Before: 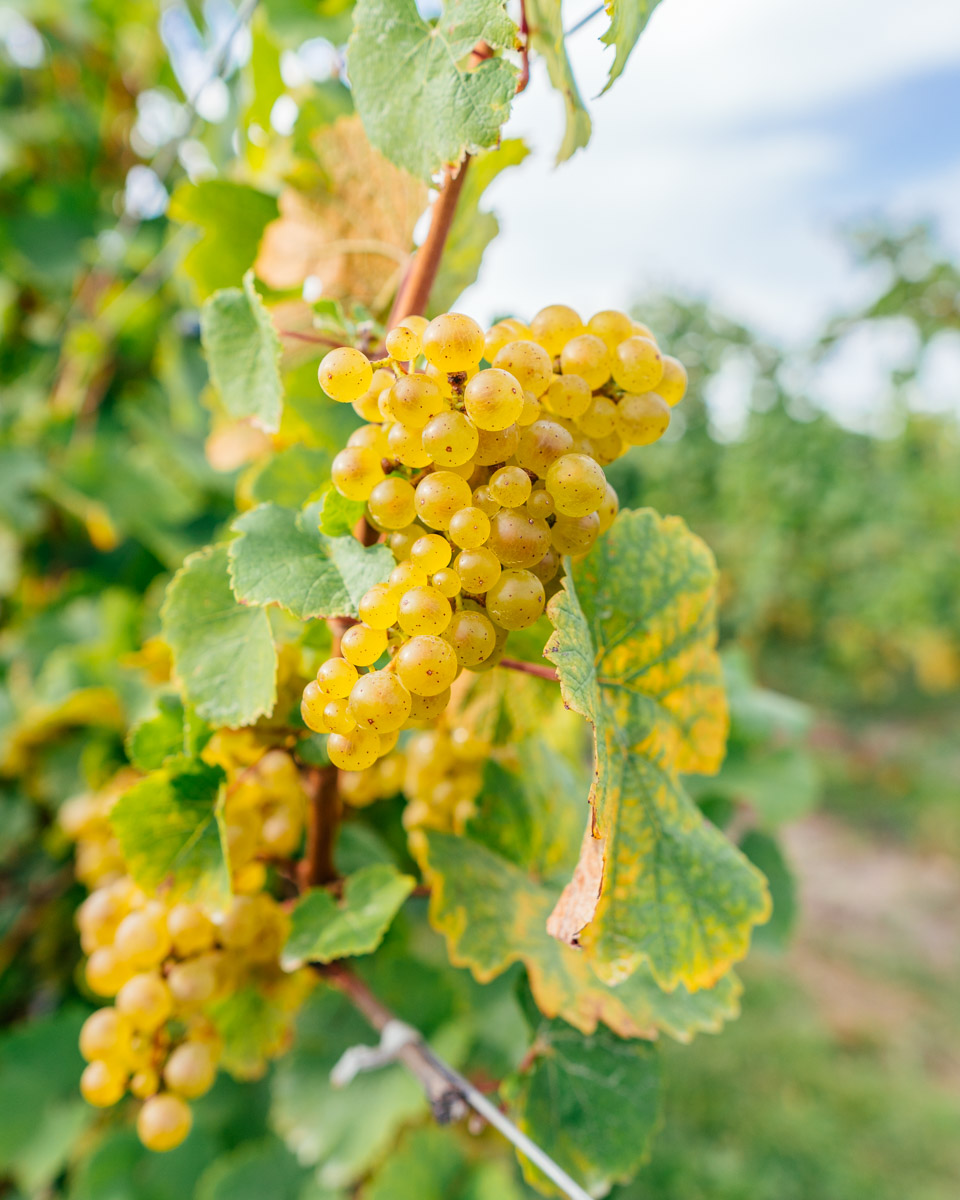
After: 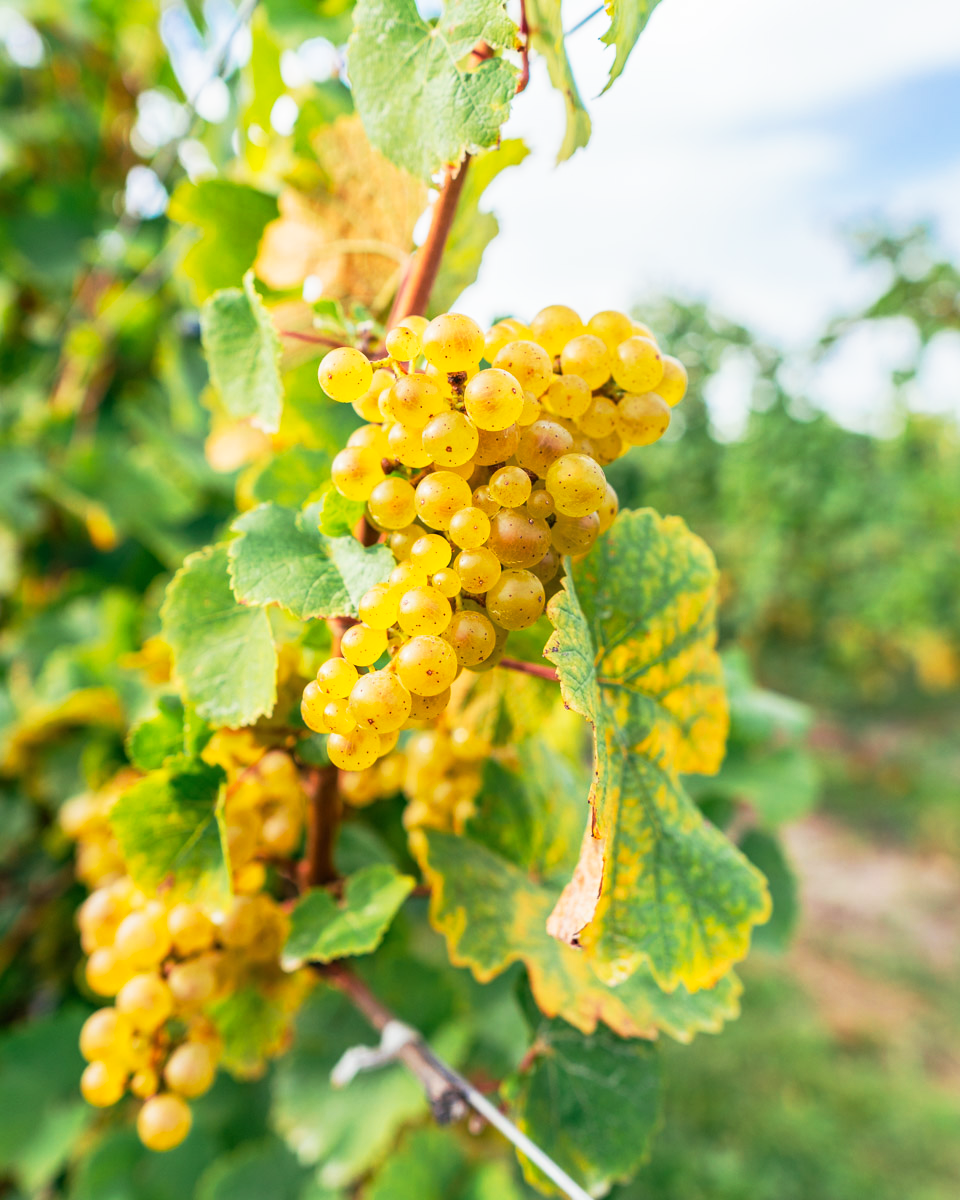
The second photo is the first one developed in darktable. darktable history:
tone equalizer: on, module defaults
base curve: curves: ch0 [(0, 0) (0.257, 0.25) (0.482, 0.586) (0.757, 0.871) (1, 1)], preserve colors none
